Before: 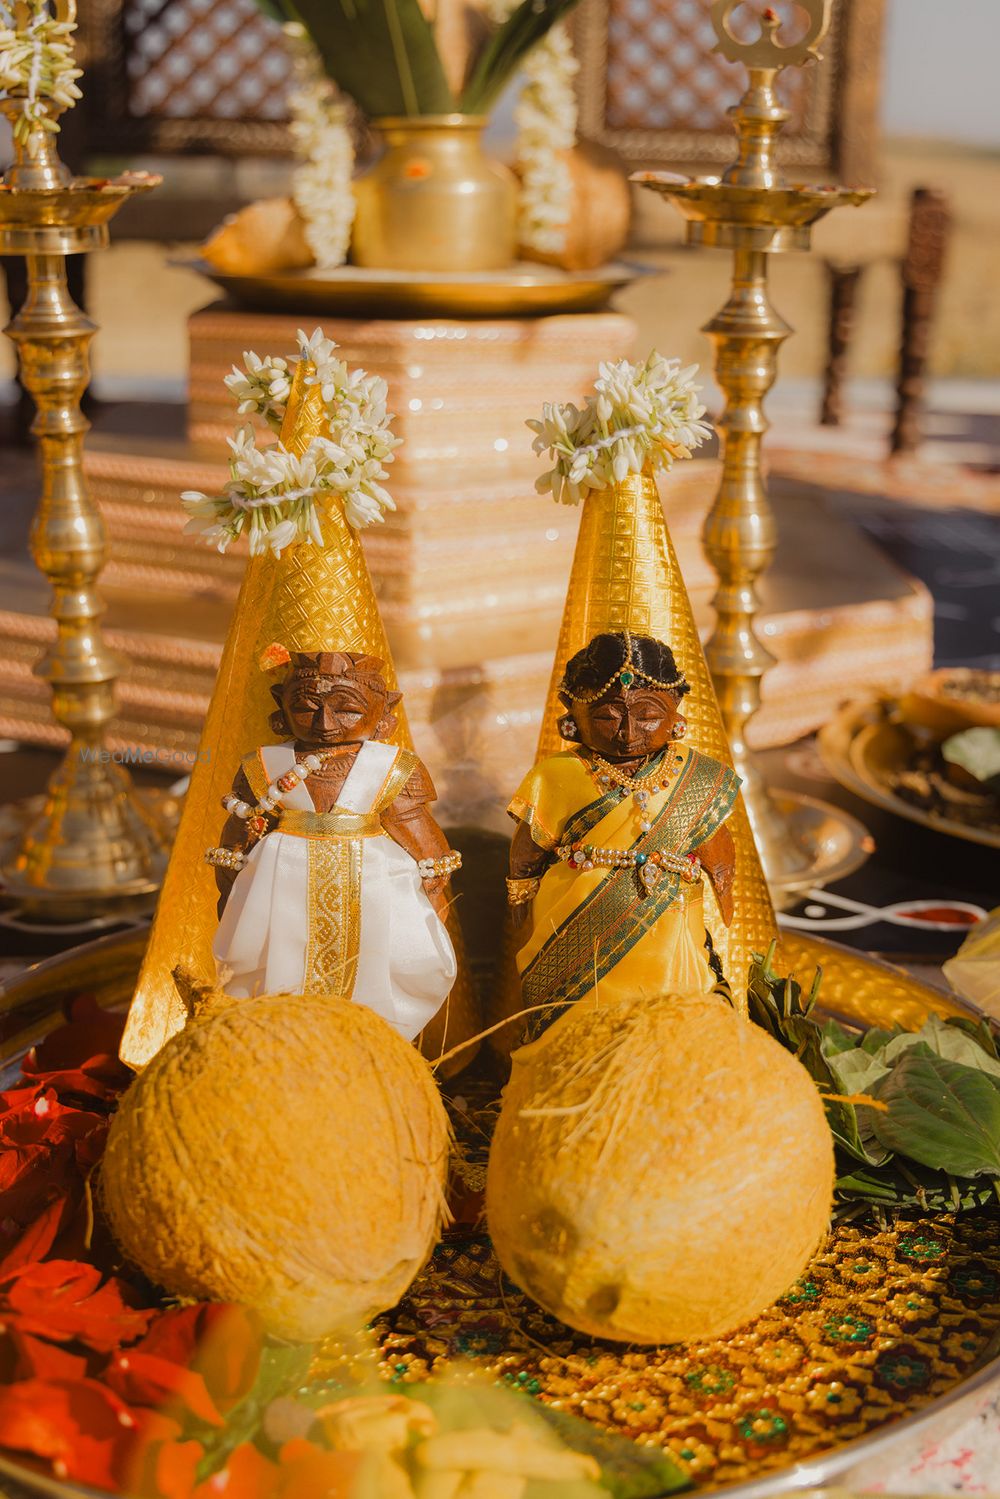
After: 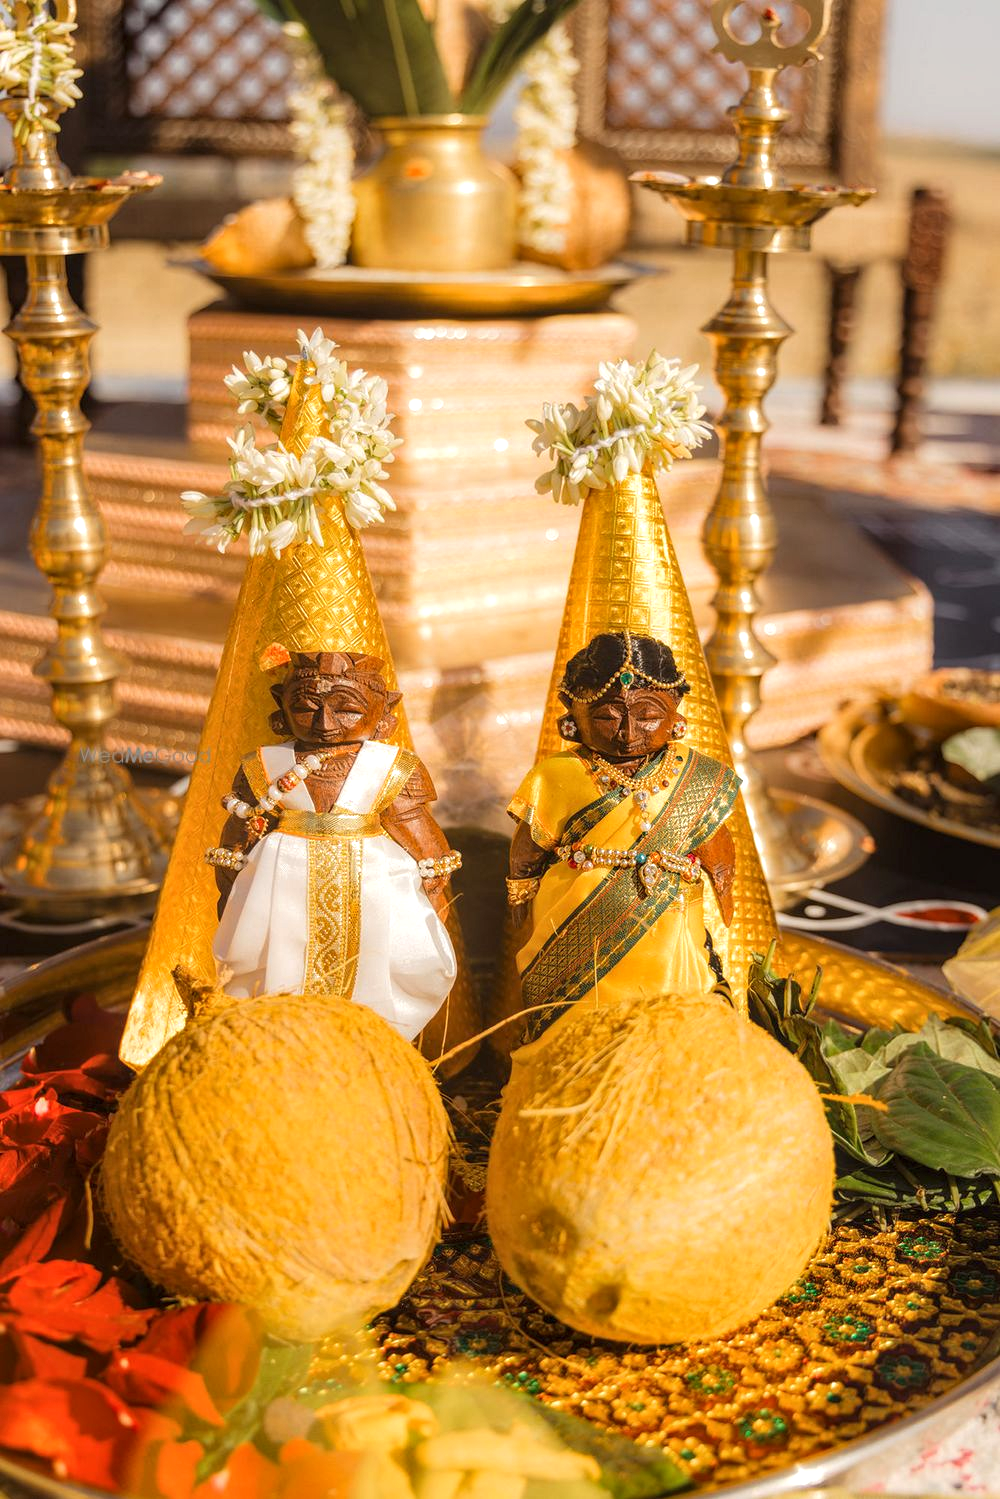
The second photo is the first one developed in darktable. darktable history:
exposure: exposure 0.505 EV, compensate highlight preservation false
local contrast: on, module defaults
